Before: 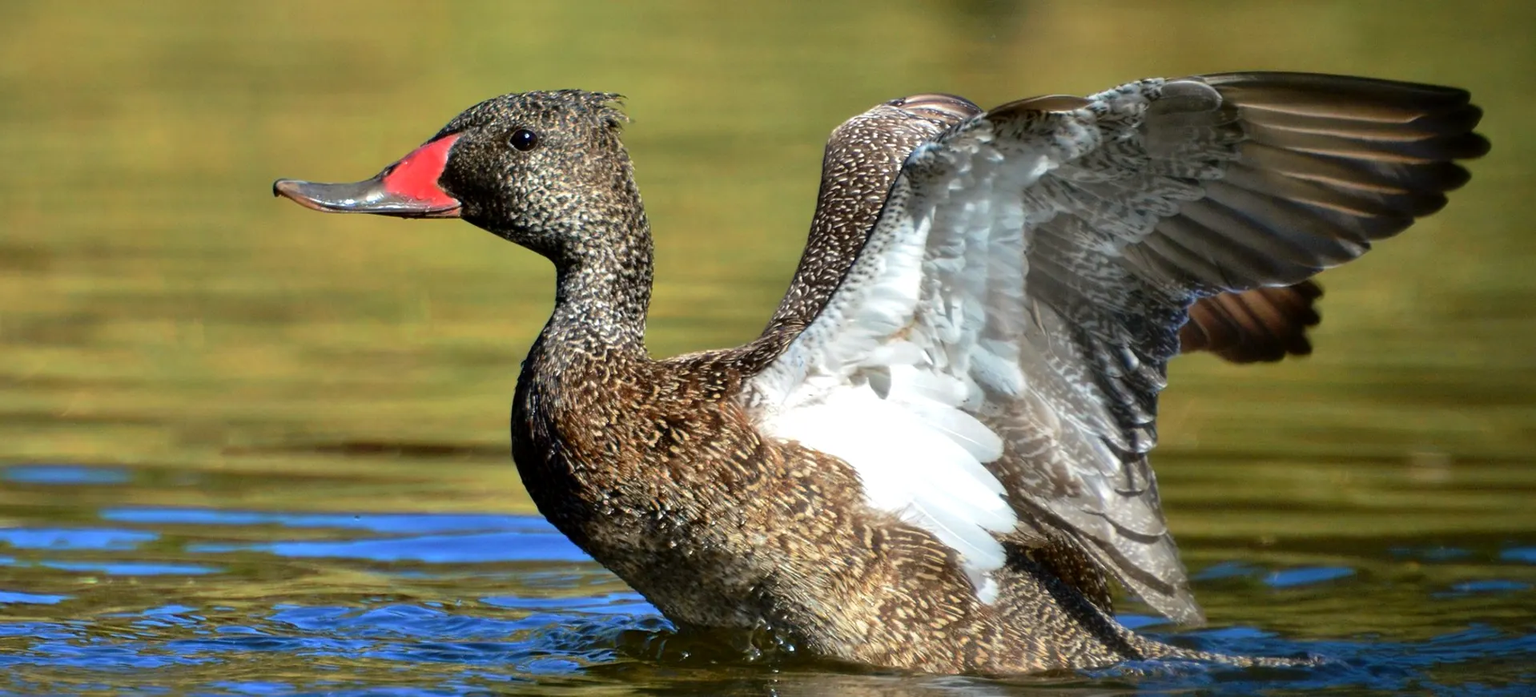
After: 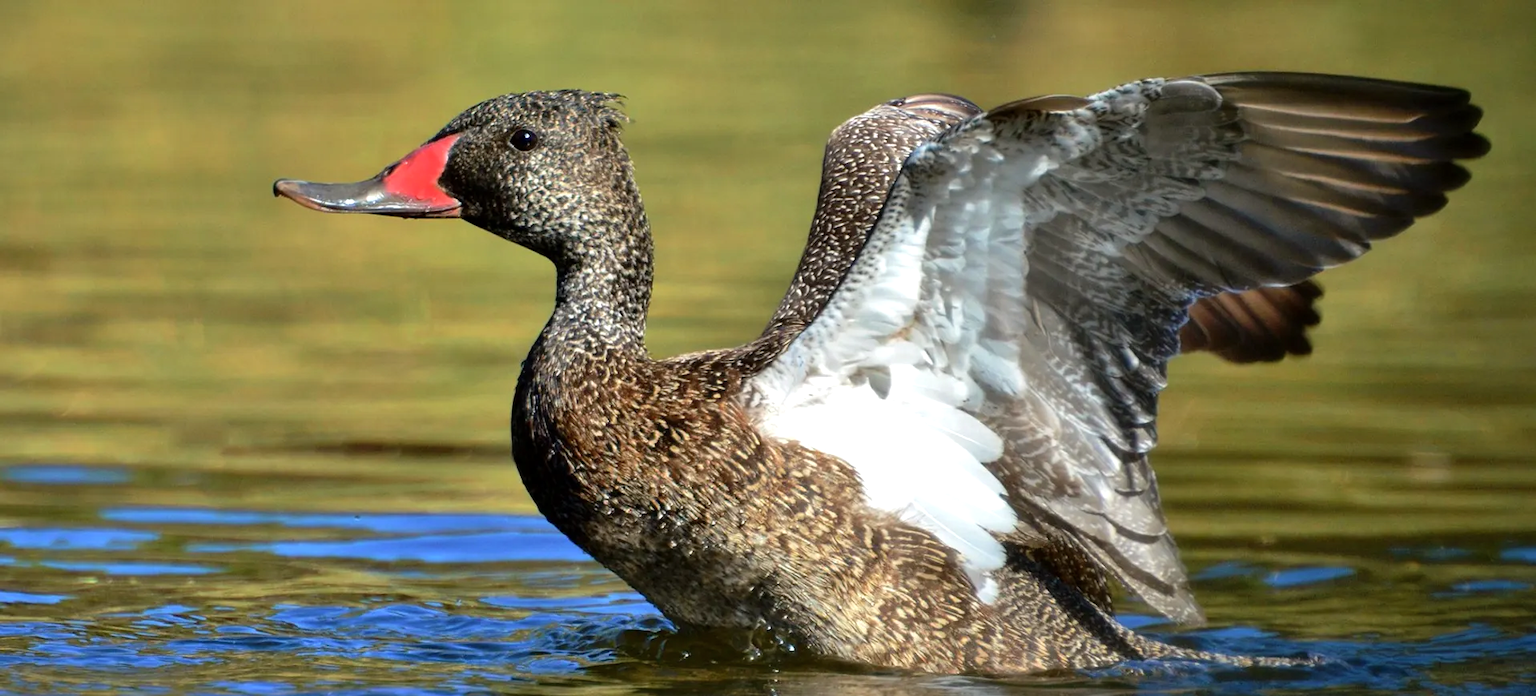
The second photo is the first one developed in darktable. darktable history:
shadows and highlights: radius 172.53, shadows 27.63, white point adjustment 2.94, highlights -68.91, soften with gaussian
